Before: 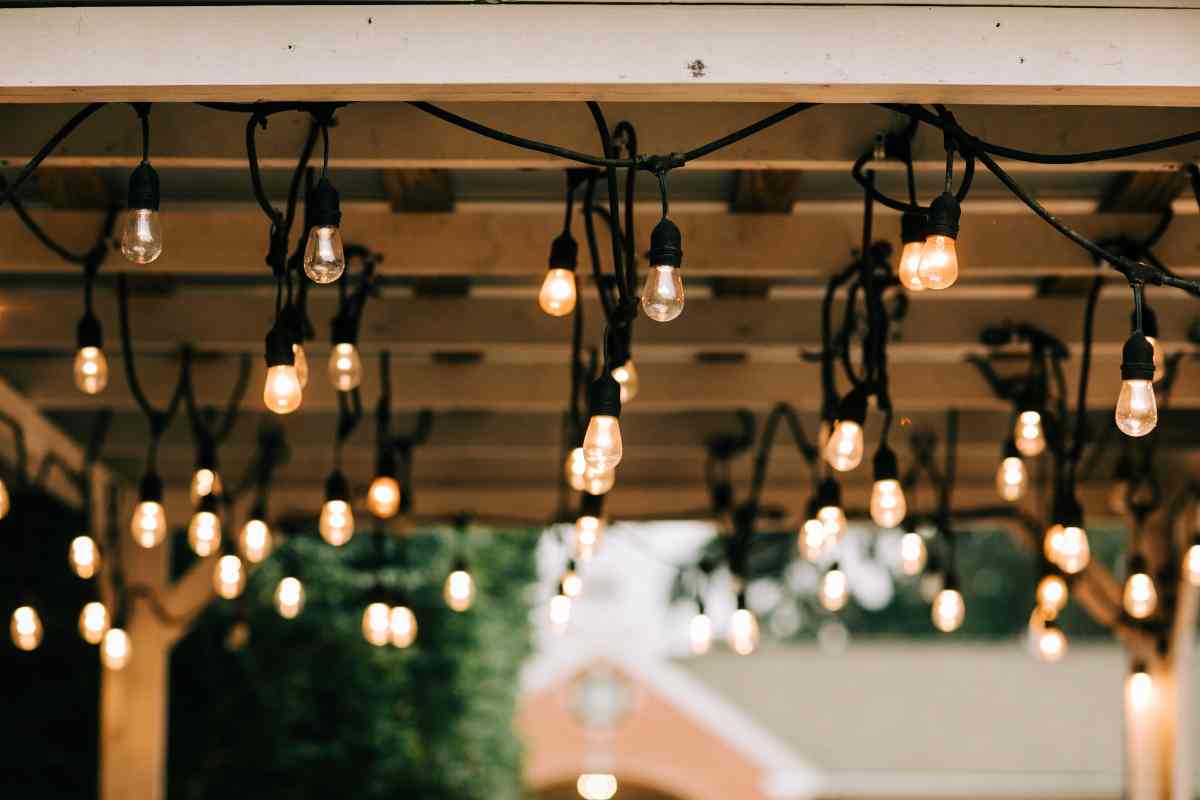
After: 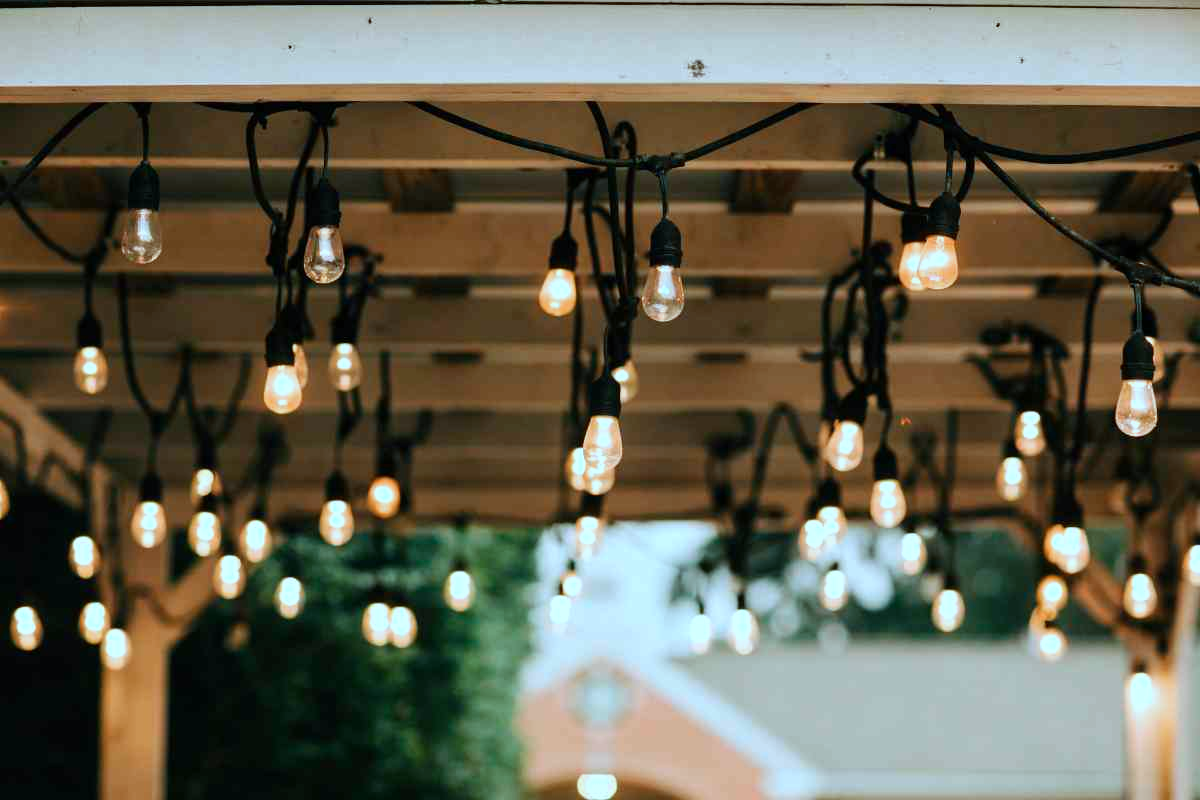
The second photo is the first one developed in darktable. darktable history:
color contrast: green-magenta contrast 1.1, blue-yellow contrast 1.1, unbound 0
color correction: highlights a* -11.71, highlights b* -15.58
